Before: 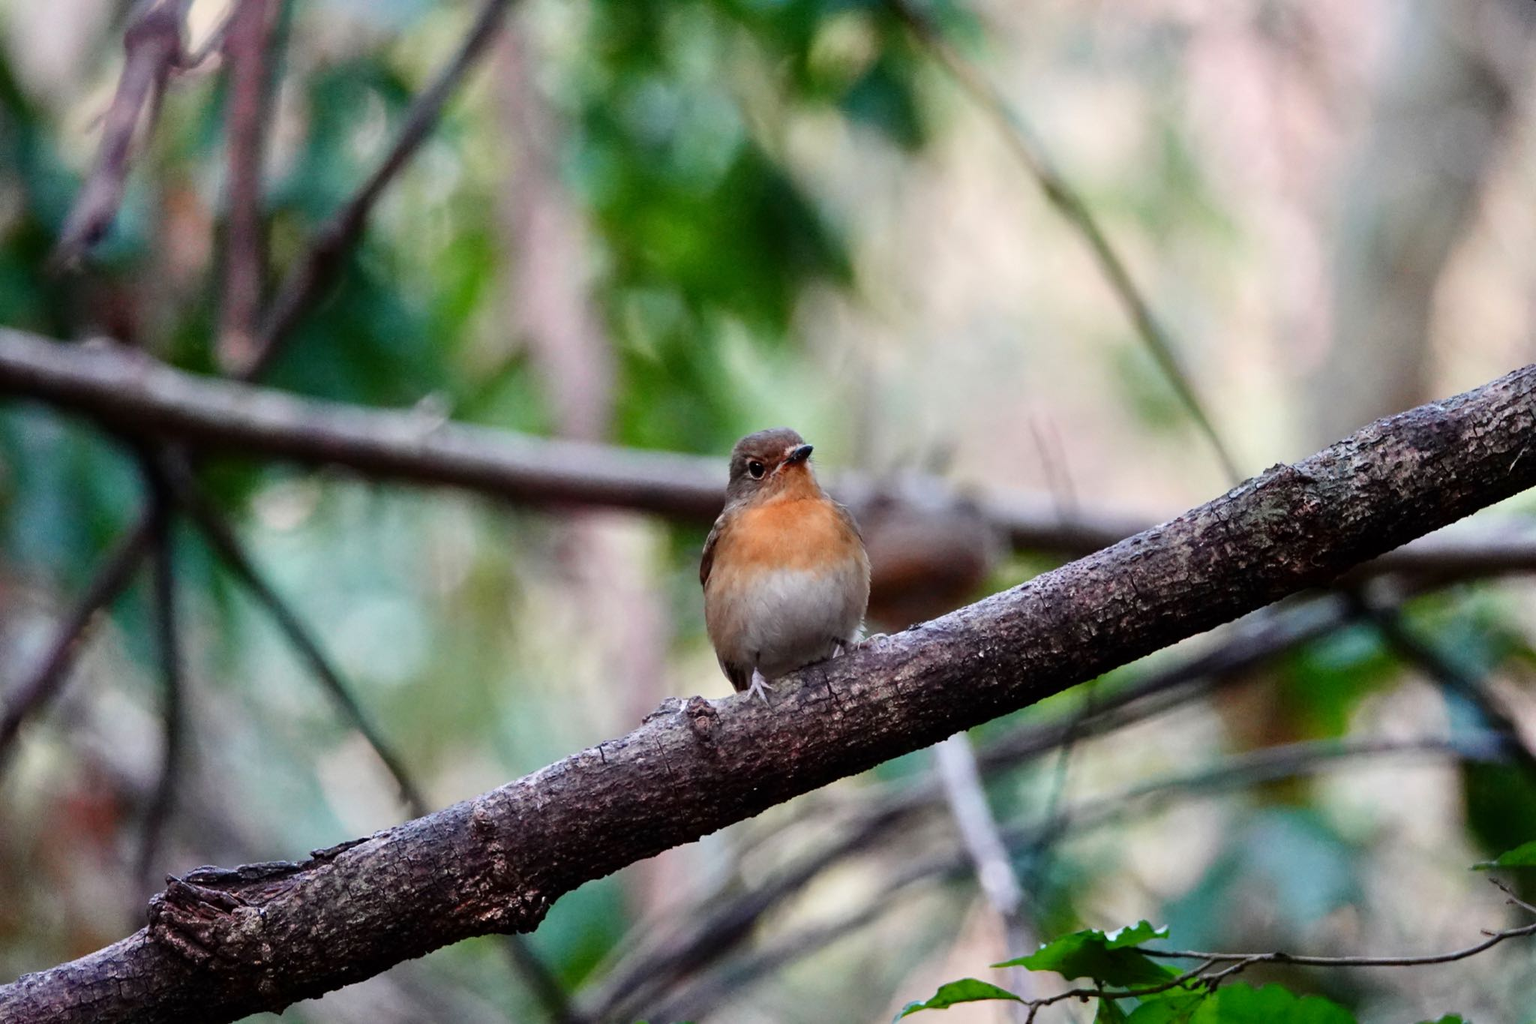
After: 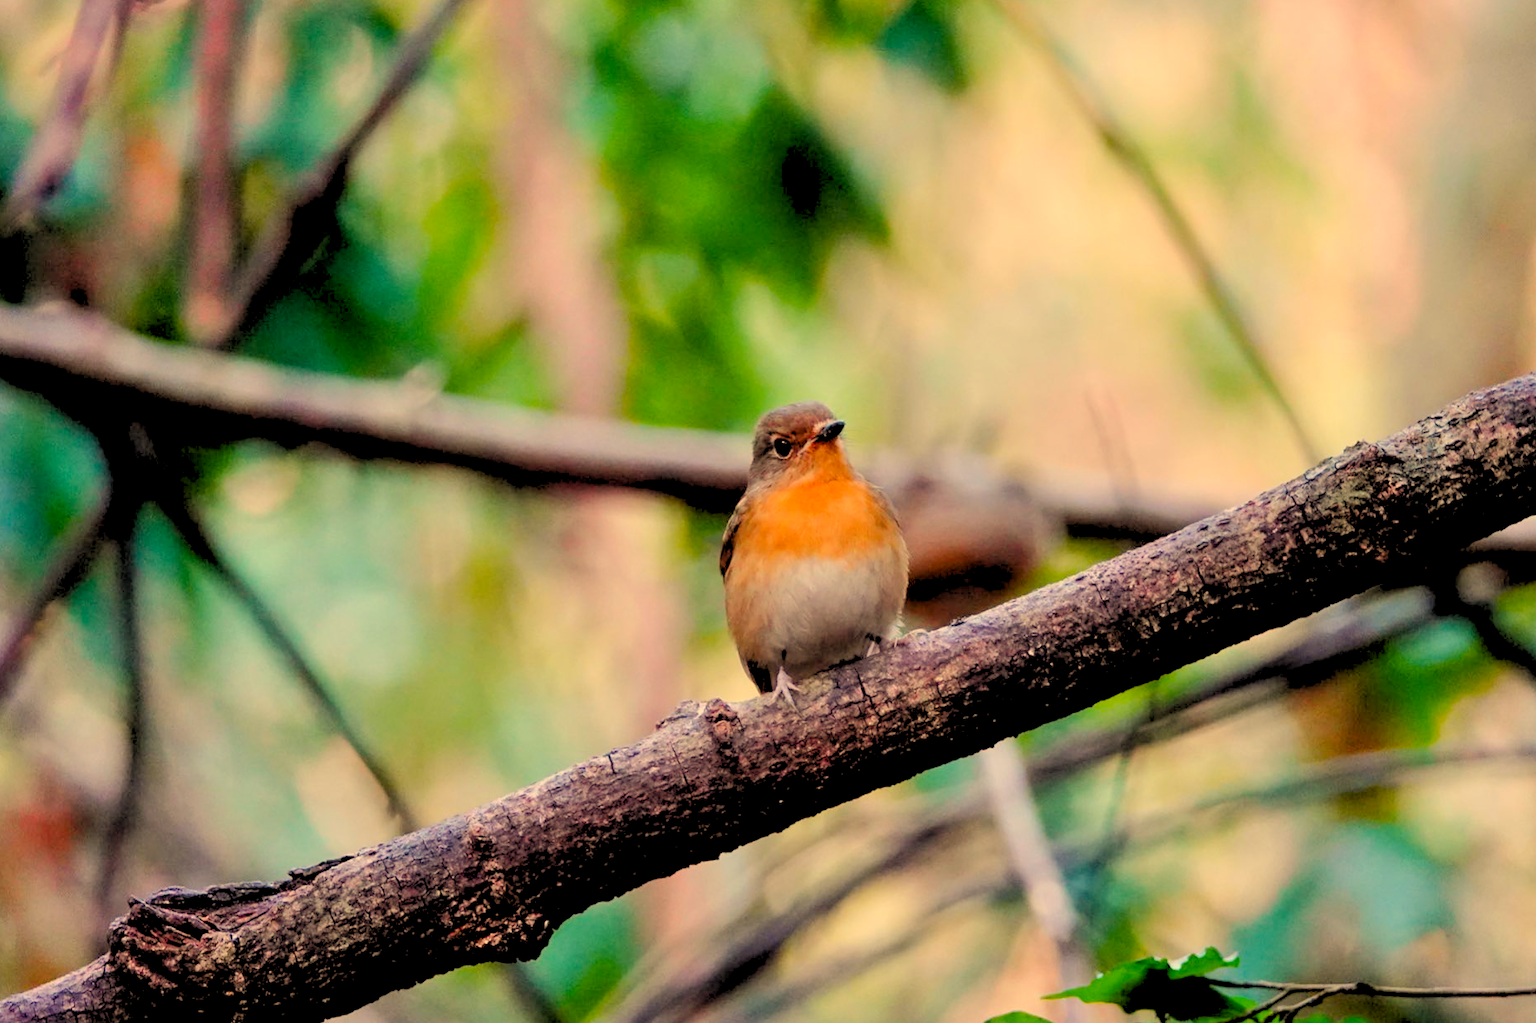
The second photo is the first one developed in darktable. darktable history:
color balance rgb: perceptual saturation grading › global saturation 25%, perceptual brilliance grading › mid-tones 10%, perceptual brilliance grading › shadows 15%, global vibrance 20%
crop: left 3.305%, top 6.436%, right 6.389%, bottom 3.258%
rgb levels: preserve colors sum RGB, levels [[0.038, 0.433, 0.934], [0, 0.5, 1], [0, 0.5, 1]]
white balance: red 1.123, blue 0.83
color balance: on, module defaults
